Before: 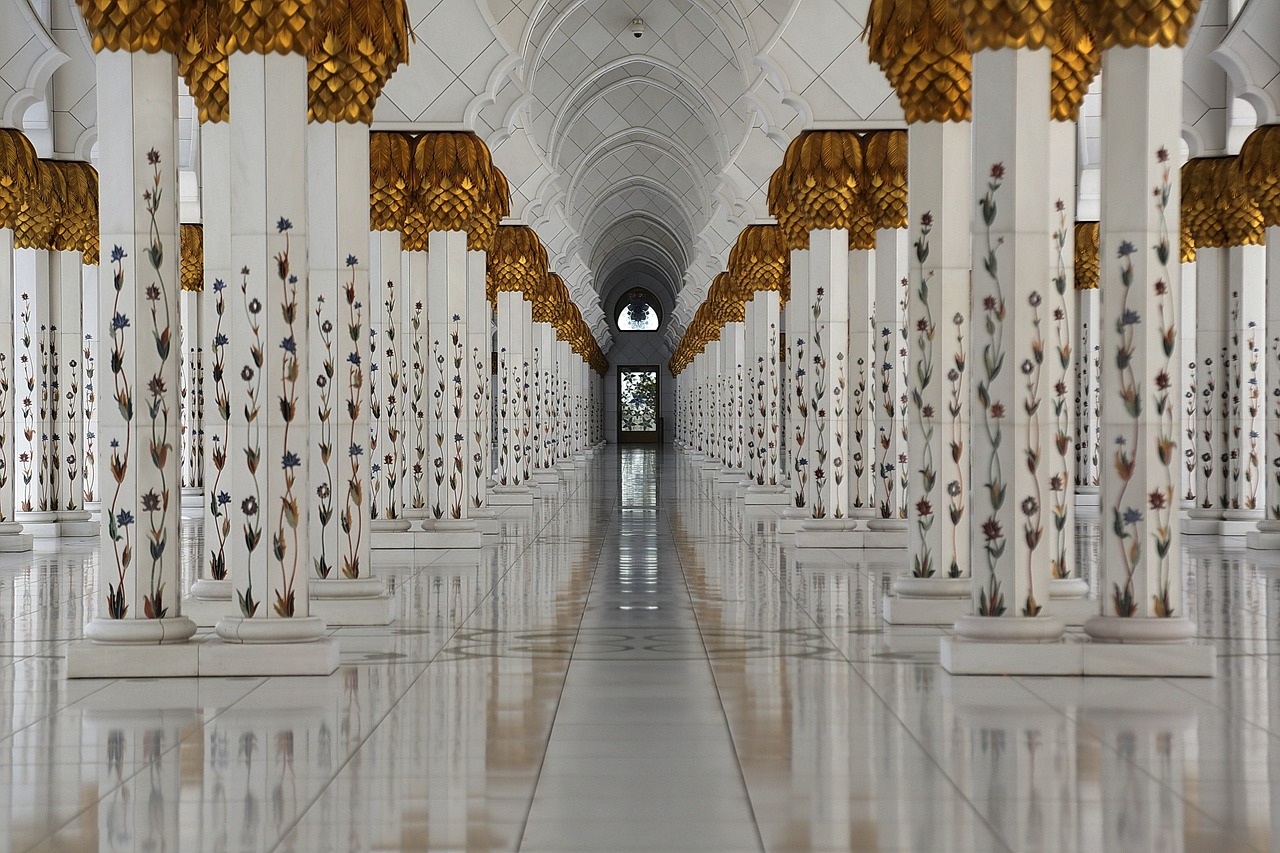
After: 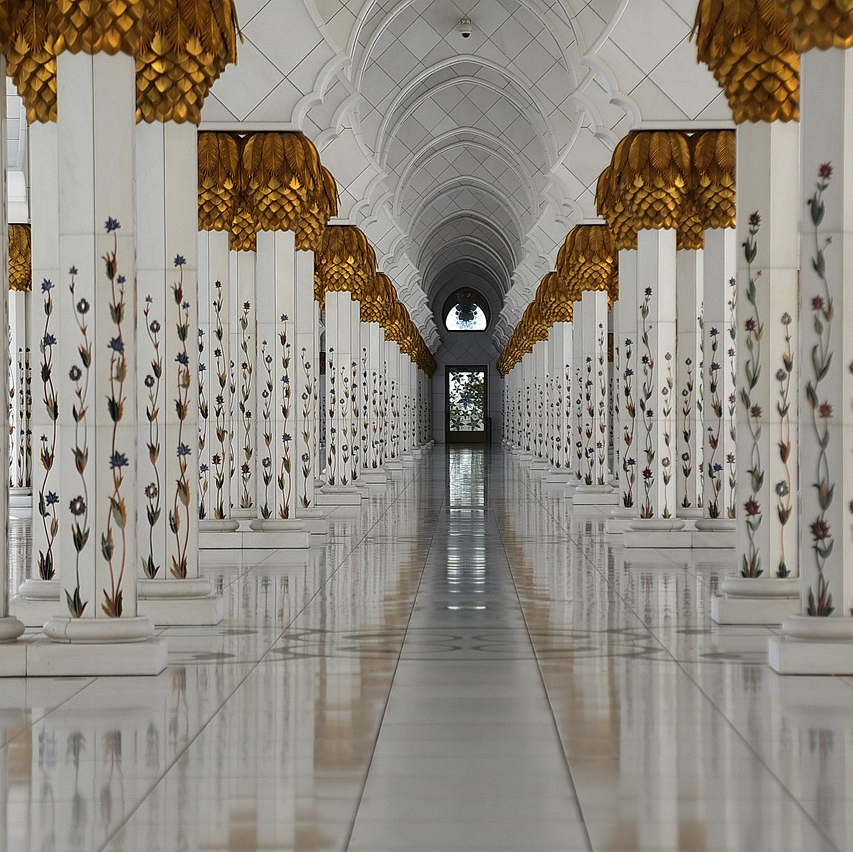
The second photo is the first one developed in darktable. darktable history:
crop and rotate: left 13.47%, right 19.876%
